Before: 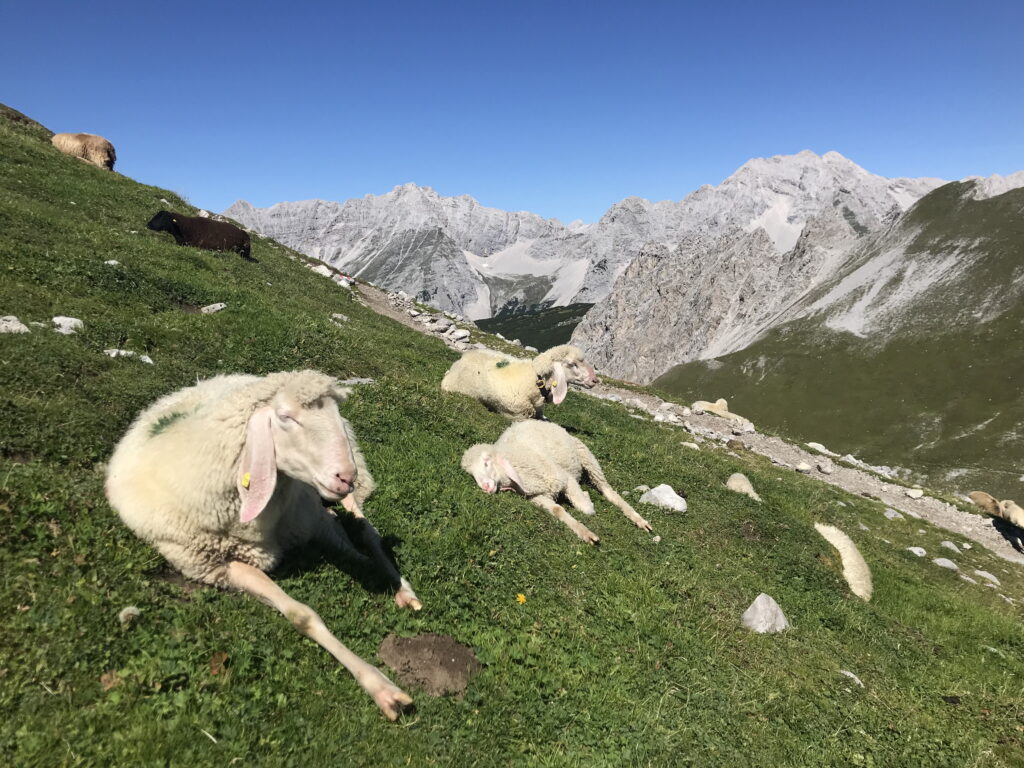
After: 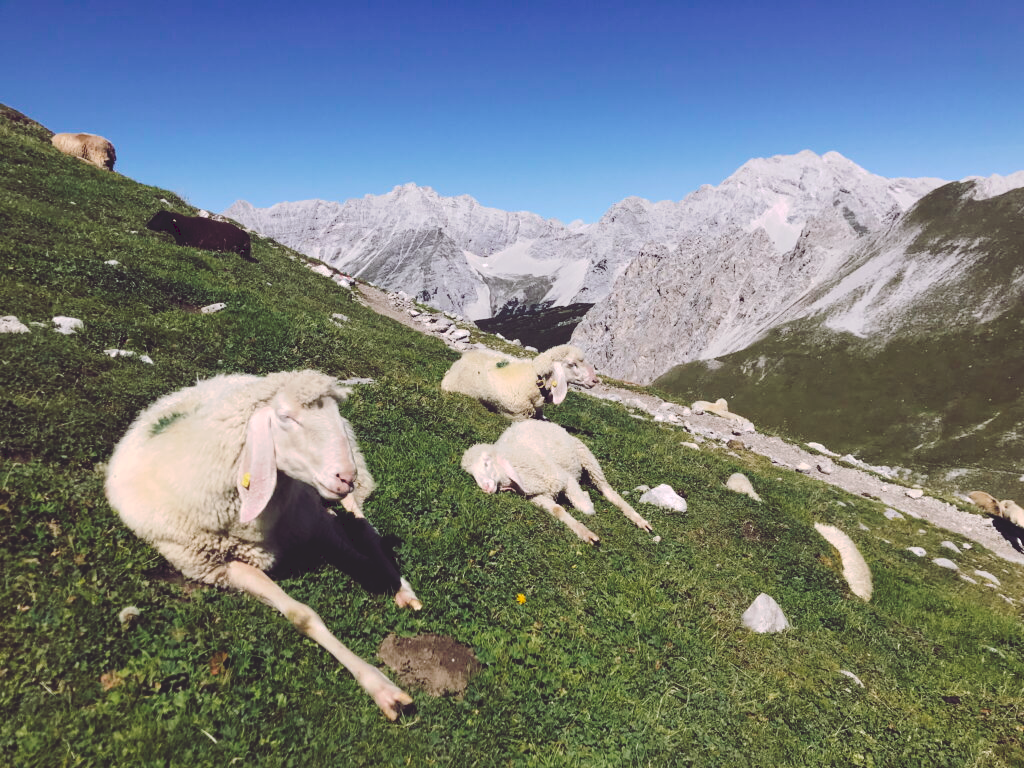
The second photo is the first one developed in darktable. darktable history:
tone curve: curves: ch0 [(0, 0) (0.003, 0.14) (0.011, 0.141) (0.025, 0.141) (0.044, 0.142) (0.069, 0.146) (0.1, 0.151) (0.136, 0.16) (0.177, 0.182) (0.224, 0.214) (0.277, 0.272) (0.335, 0.35) (0.399, 0.453) (0.468, 0.548) (0.543, 0.634) (0.623, 0.715) (0.709, 0.778) (0.801, 0.848) (0.898, 0.902) (1, 1)], preserve colors none
color look up table: target L [95.26, 92.5, 85.2, 78.82, 74.55, 70.67, 66.55, 58.98, 45.96, 46.03, 44.52, 27.08, 201.4, 83.93, 75.14, 69.24, 59.68, 58.19, 50.72, 49.87, 36.3, 35.15, 36.76, 32.35, 5.462, 97.67, 75.23, 62.81, 54.29, 60.7, 59.39, 56.76, 55.71, 48.68, 40.95, 45.88, 29.93, 28.72, 27.04, 32.59, 12.54, 7.1, 88.53, 70.08, 63.46, 53.45, 43.36, 38.64, 10.92], target a [-6.511, -8.503, -44.44, -61.43, 1.295, -49.82, -8.593, -53.55, -21.44, -33.66, -9.996, -13.5, 0, 19.76, 5.375, 39.62, 46.27, 12.54, 69.25, 16.73, 47.19, 42.5, 5.001, 26.98, 35.78, 14.86, 54.81, 48.71, 9.777, 83.54, 12.71, 25.36, 67.63, 53.09, 19.52, 67.61, 23.25, 41.13, 6.284, 49.34, 55.33, 43.71, -28.82, -17.72, -15.33, -26.68, -12.11, 2.949, 12.99], target b [73.62, 22.53, -6.813, 47.31, 54.5, 17.39, 18.83, 37.97, 30.65, 21.14, -0.284, 13.73, -0.001, 11.12, 72.84, 21.58, 47.91, 9.717, 22.08, 33.32, 31.38, 1.581, 7.873, 26.26, -16.97, -9.365, -37.37, -16.16, -43.99, -60.99, -10.43, -7.64, -19.4, -39.9, -75.78, -37.63, -50.01, -16.23, -26.32, -53.67, -56.56, -40.42, -23.14, -24.24, -49.87, -8.16, -25.33, -47.74, -17.83], num patches 49
